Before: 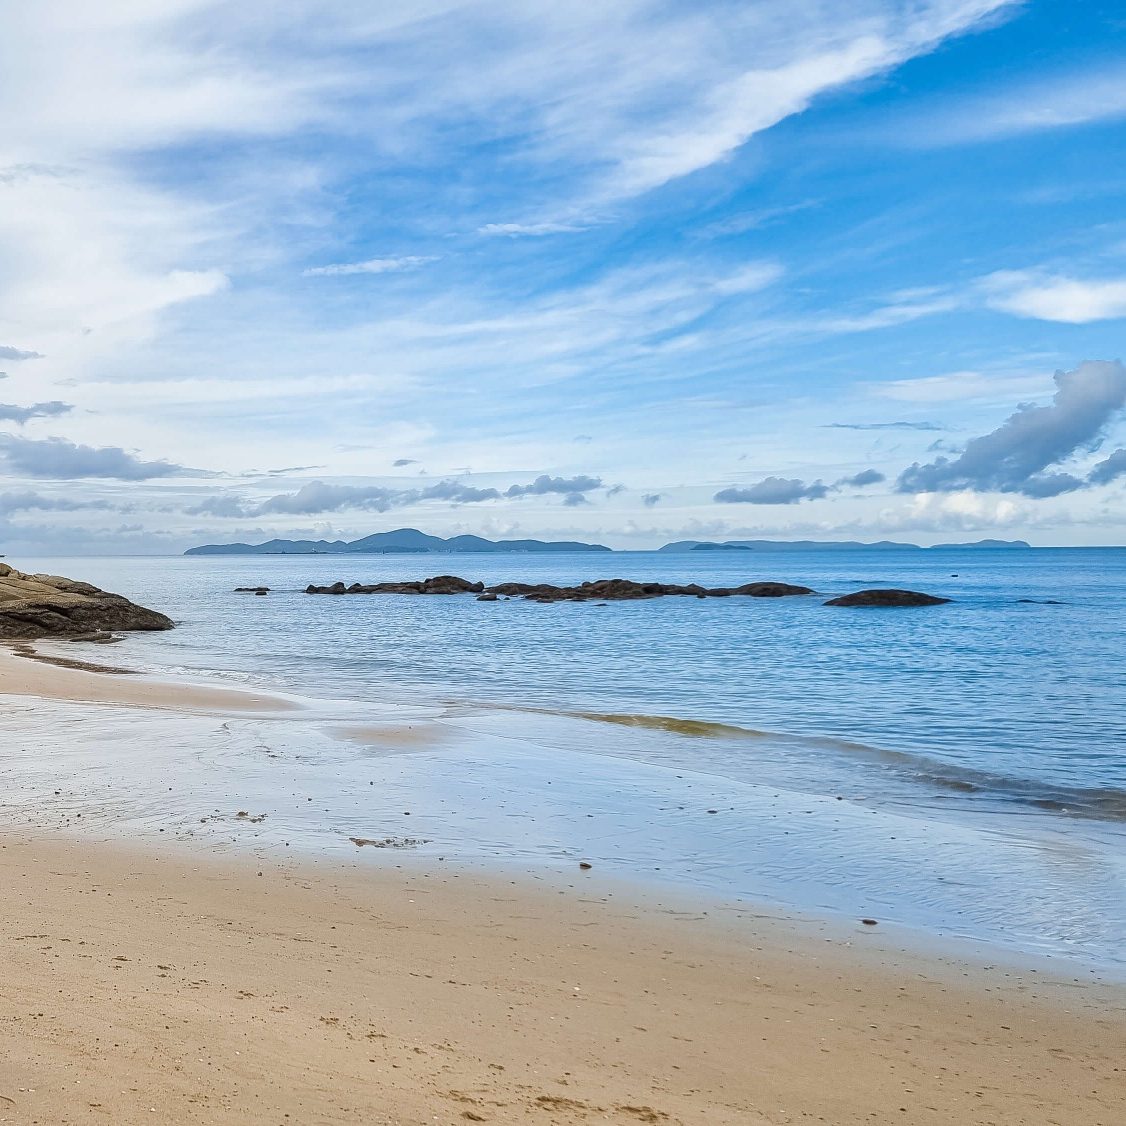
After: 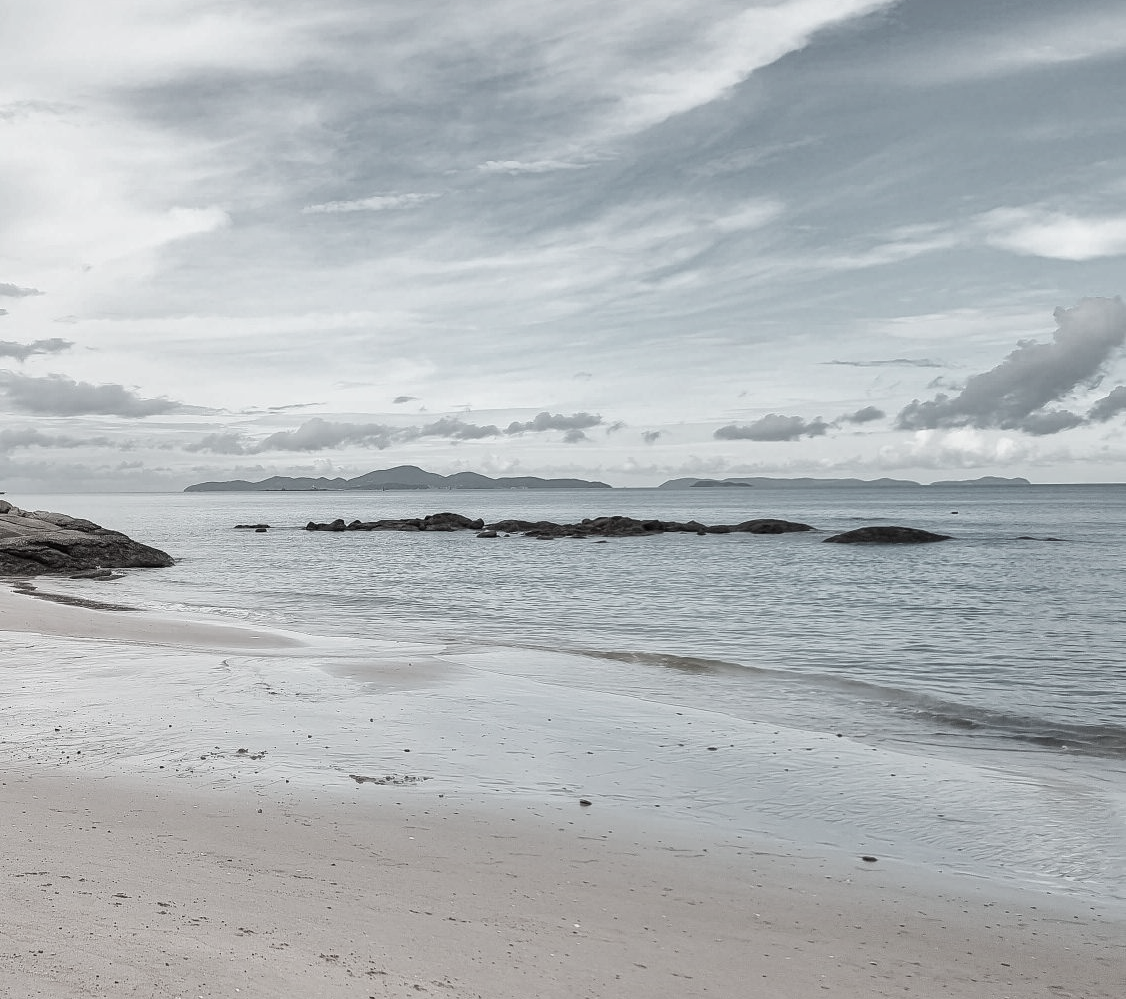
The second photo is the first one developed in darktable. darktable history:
color contrast: green-magenta contrast 0.3, blue-yellow contrast 0.15
crop and rotate: top 5.609%, bottom 5.609%
